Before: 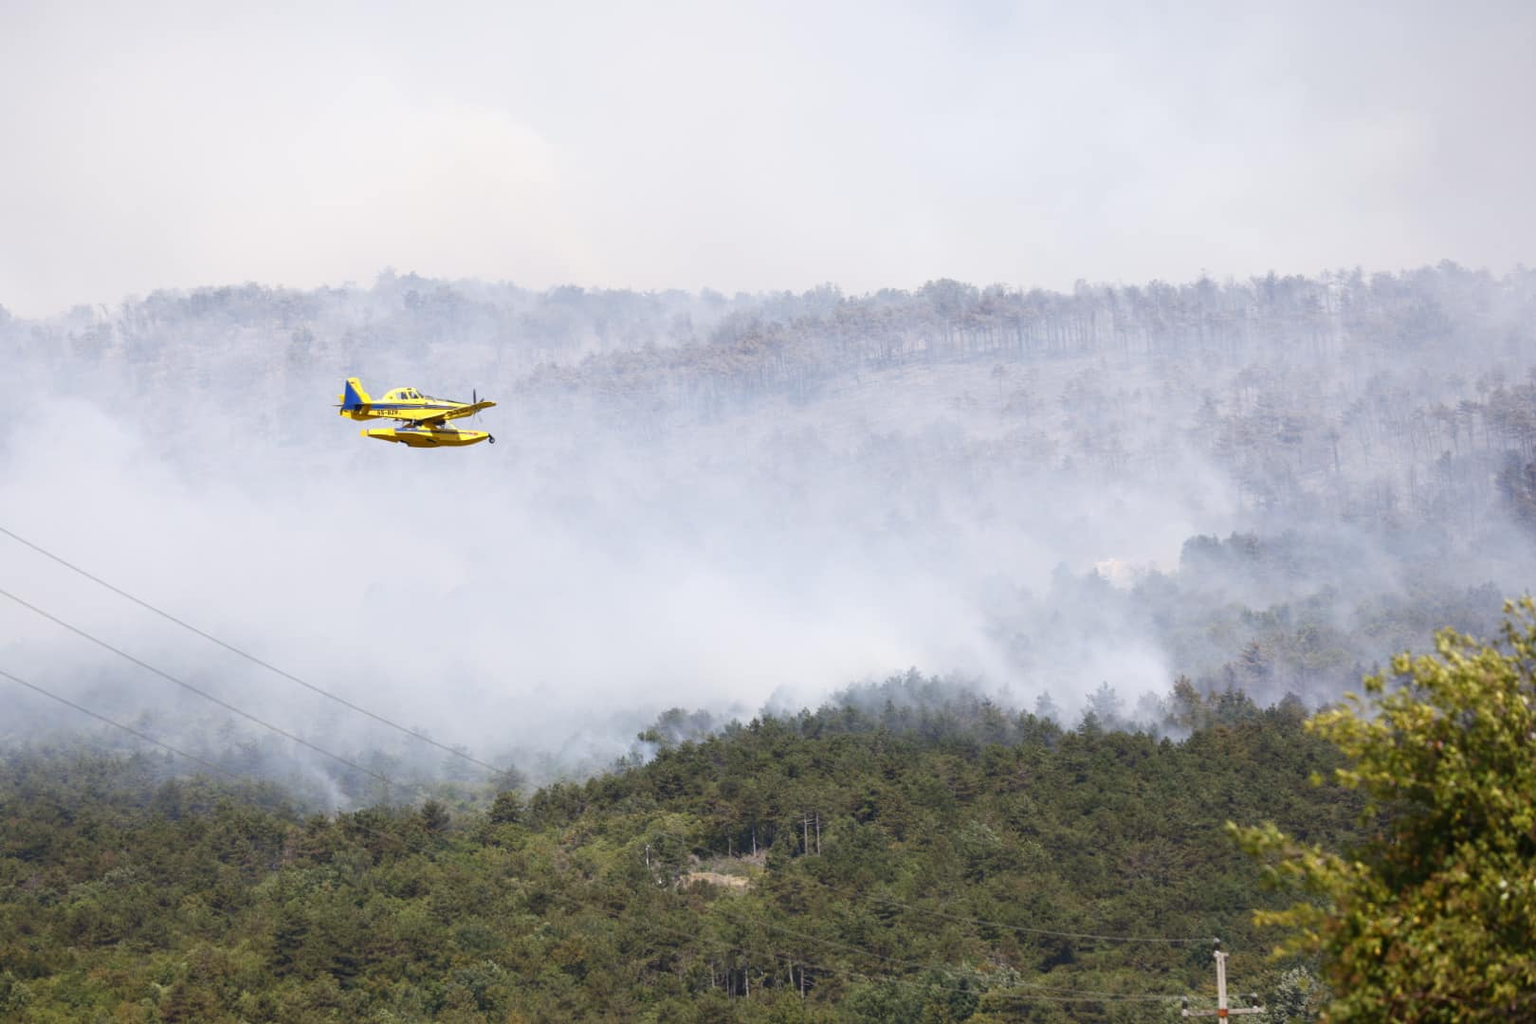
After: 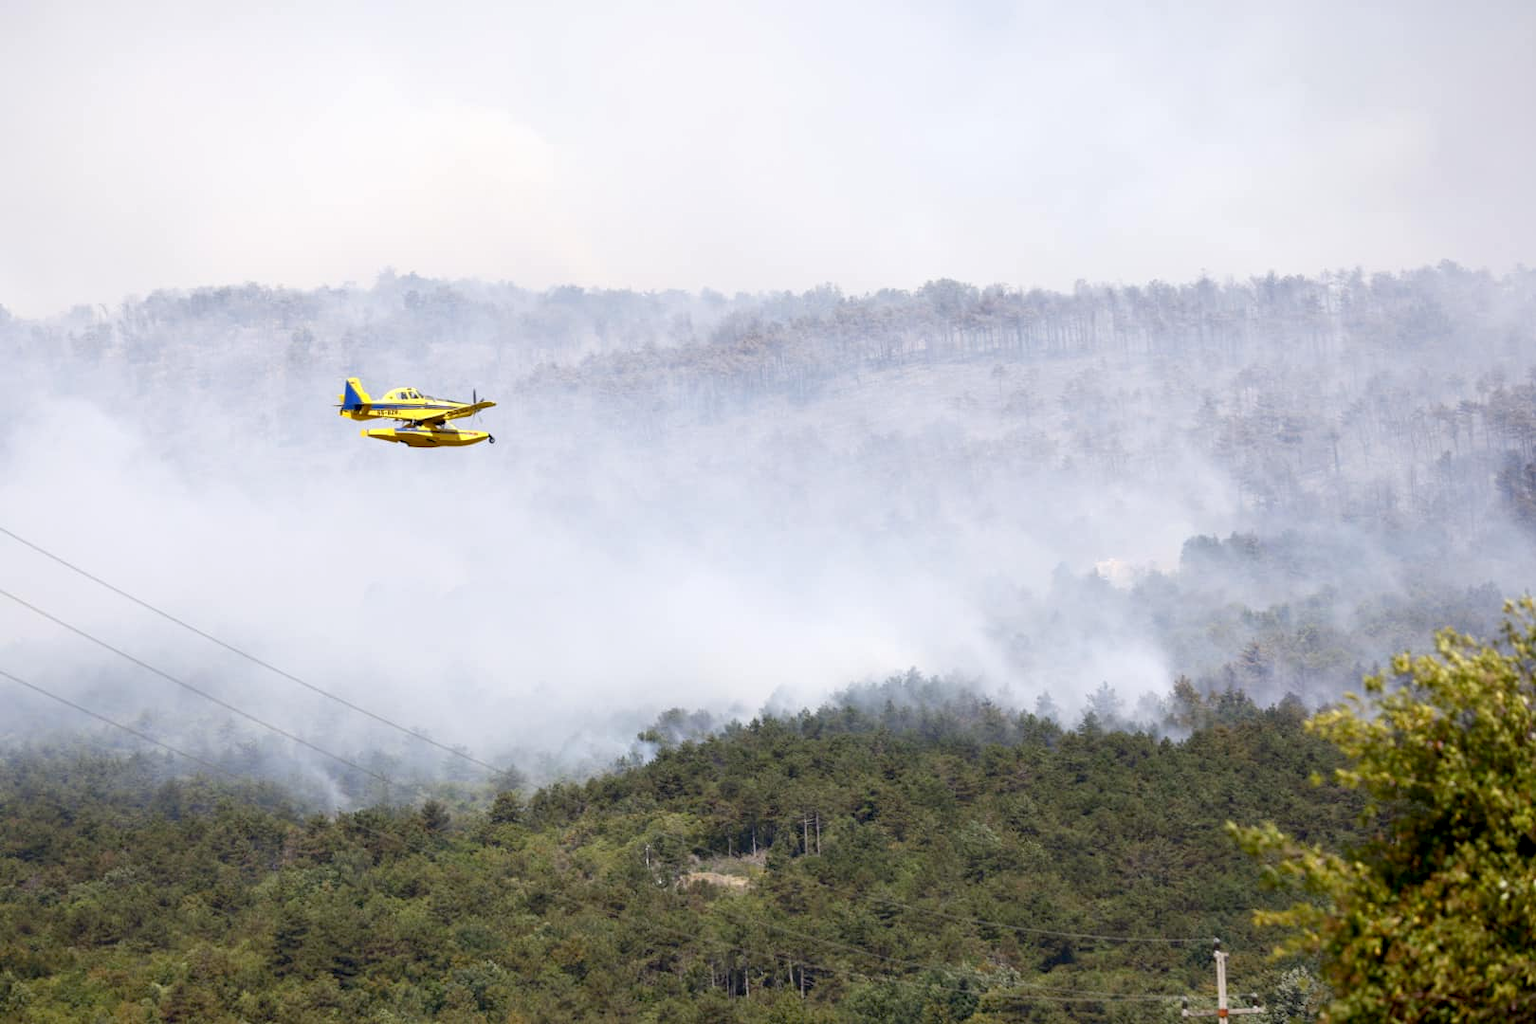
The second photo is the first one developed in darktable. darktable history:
tone equalizer: on, module defaults
exposure: black level correction 0.009, exposure 0.119 EV, compensate highlight preservation false
